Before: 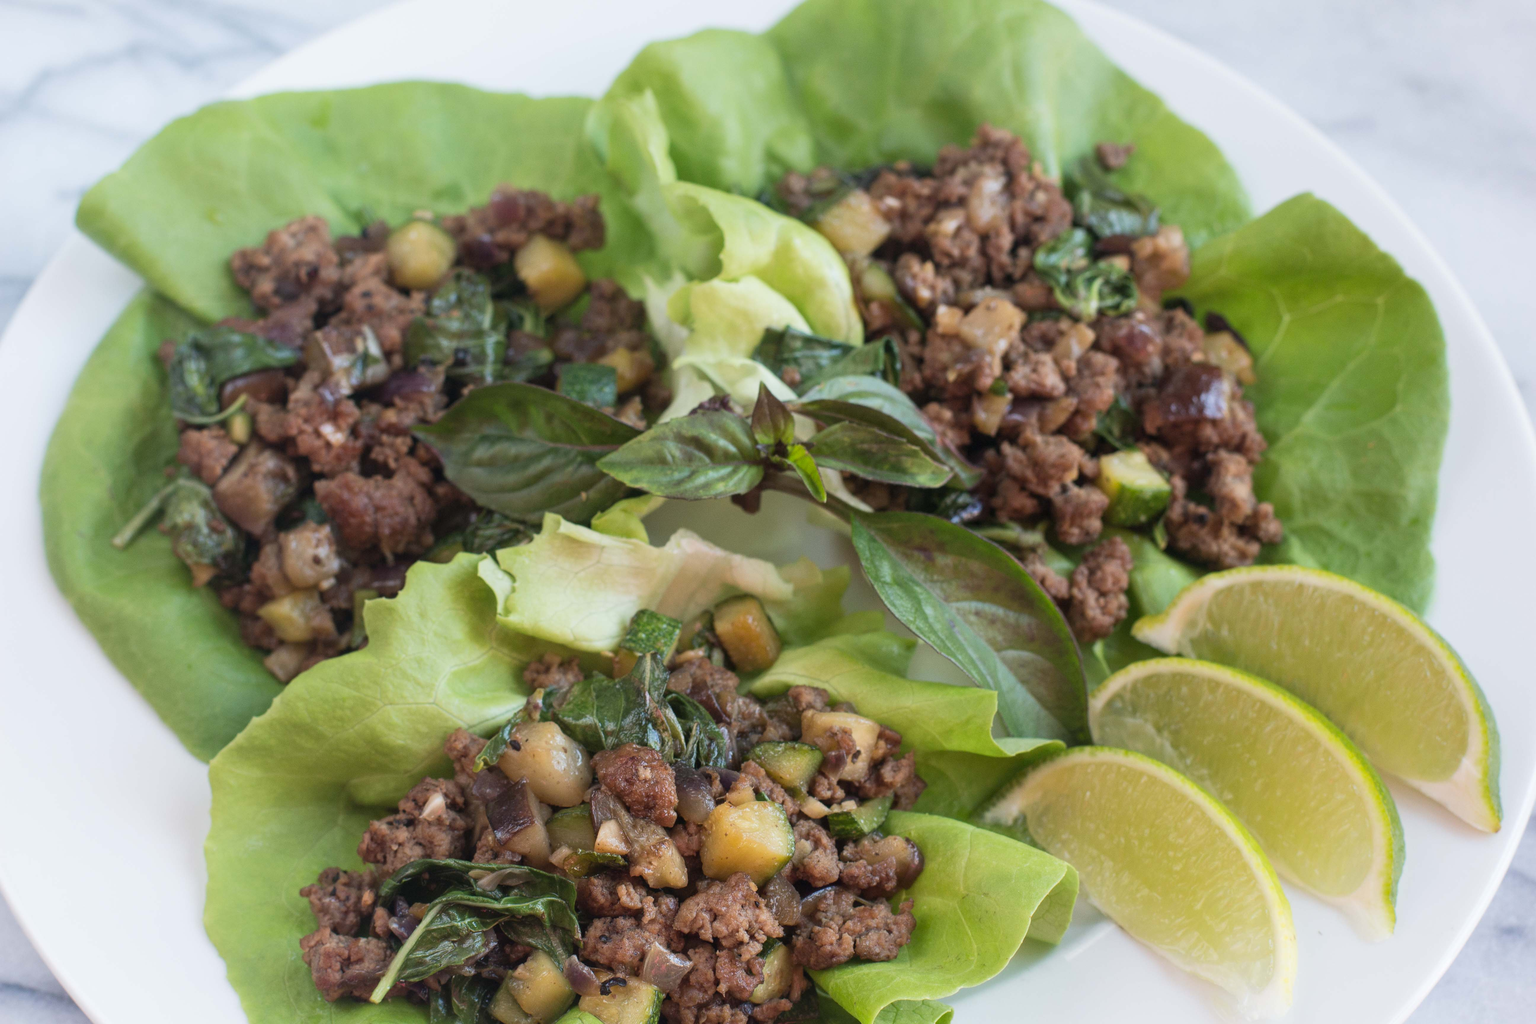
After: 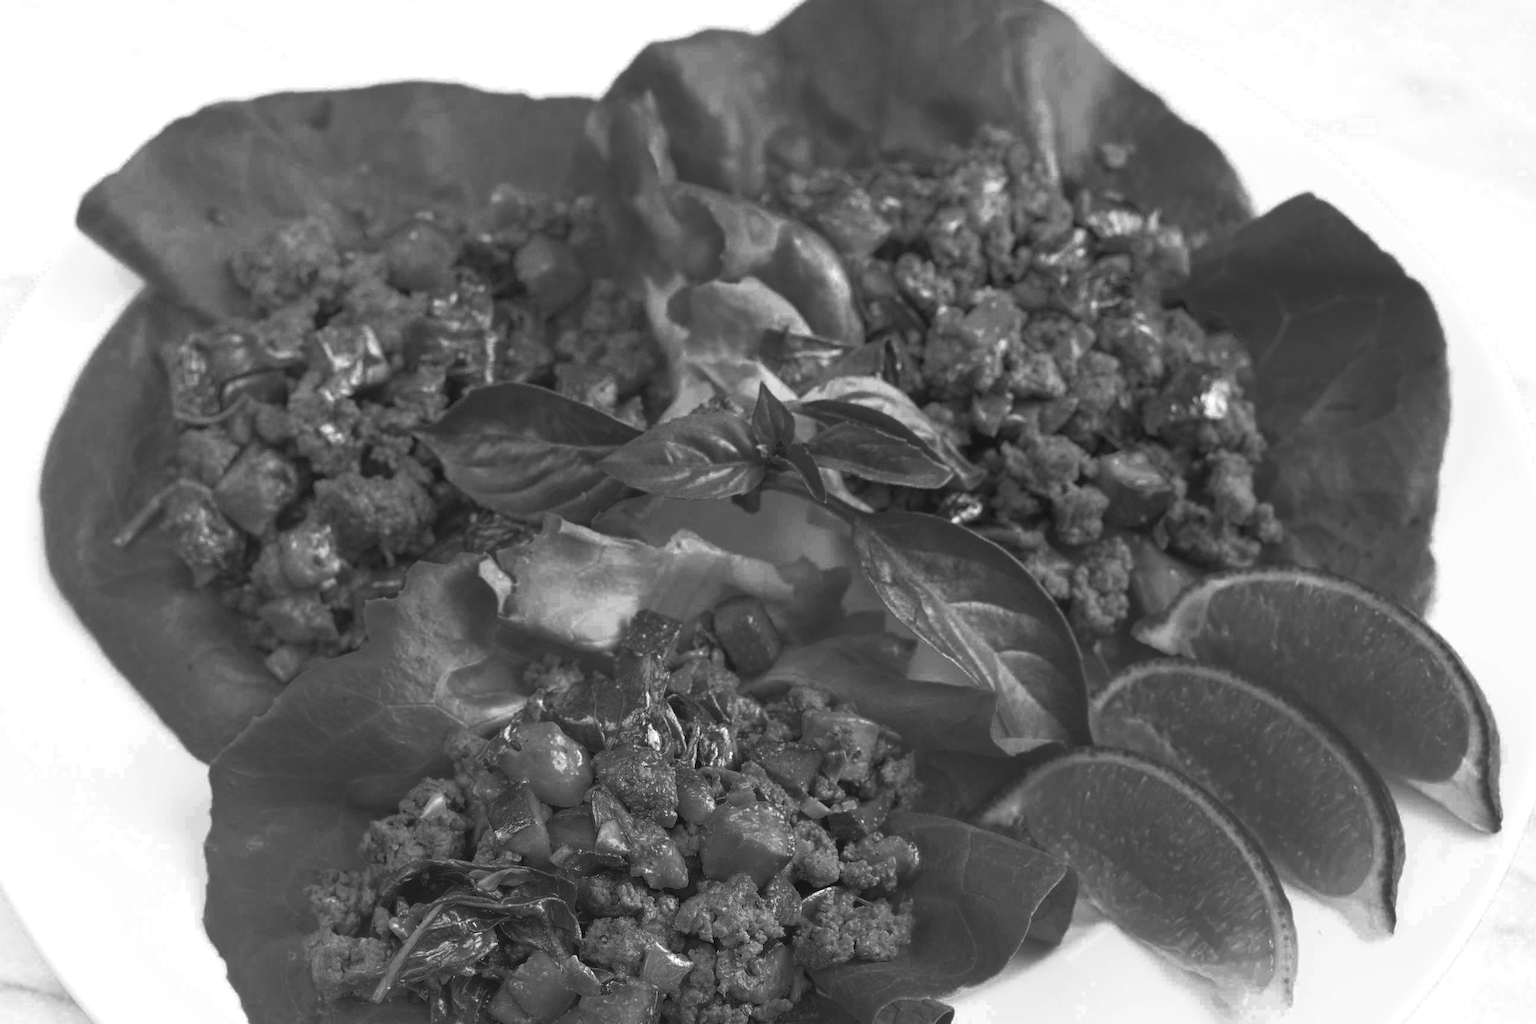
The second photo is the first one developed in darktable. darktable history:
color balance: output saturation 110%
contrast brightness saturation: brightness 0.15
sharpen: on, module defaults
color zones: curves: ch0 [(0.287, 0.048) (0.493, 0.484) (0.737, 0.816)]; ch1 [(0, 0) (0.143, 0) (0.286, 0) (0.429, 0) (0.571, 0) (0.714, 0) (0.857, 0)]
